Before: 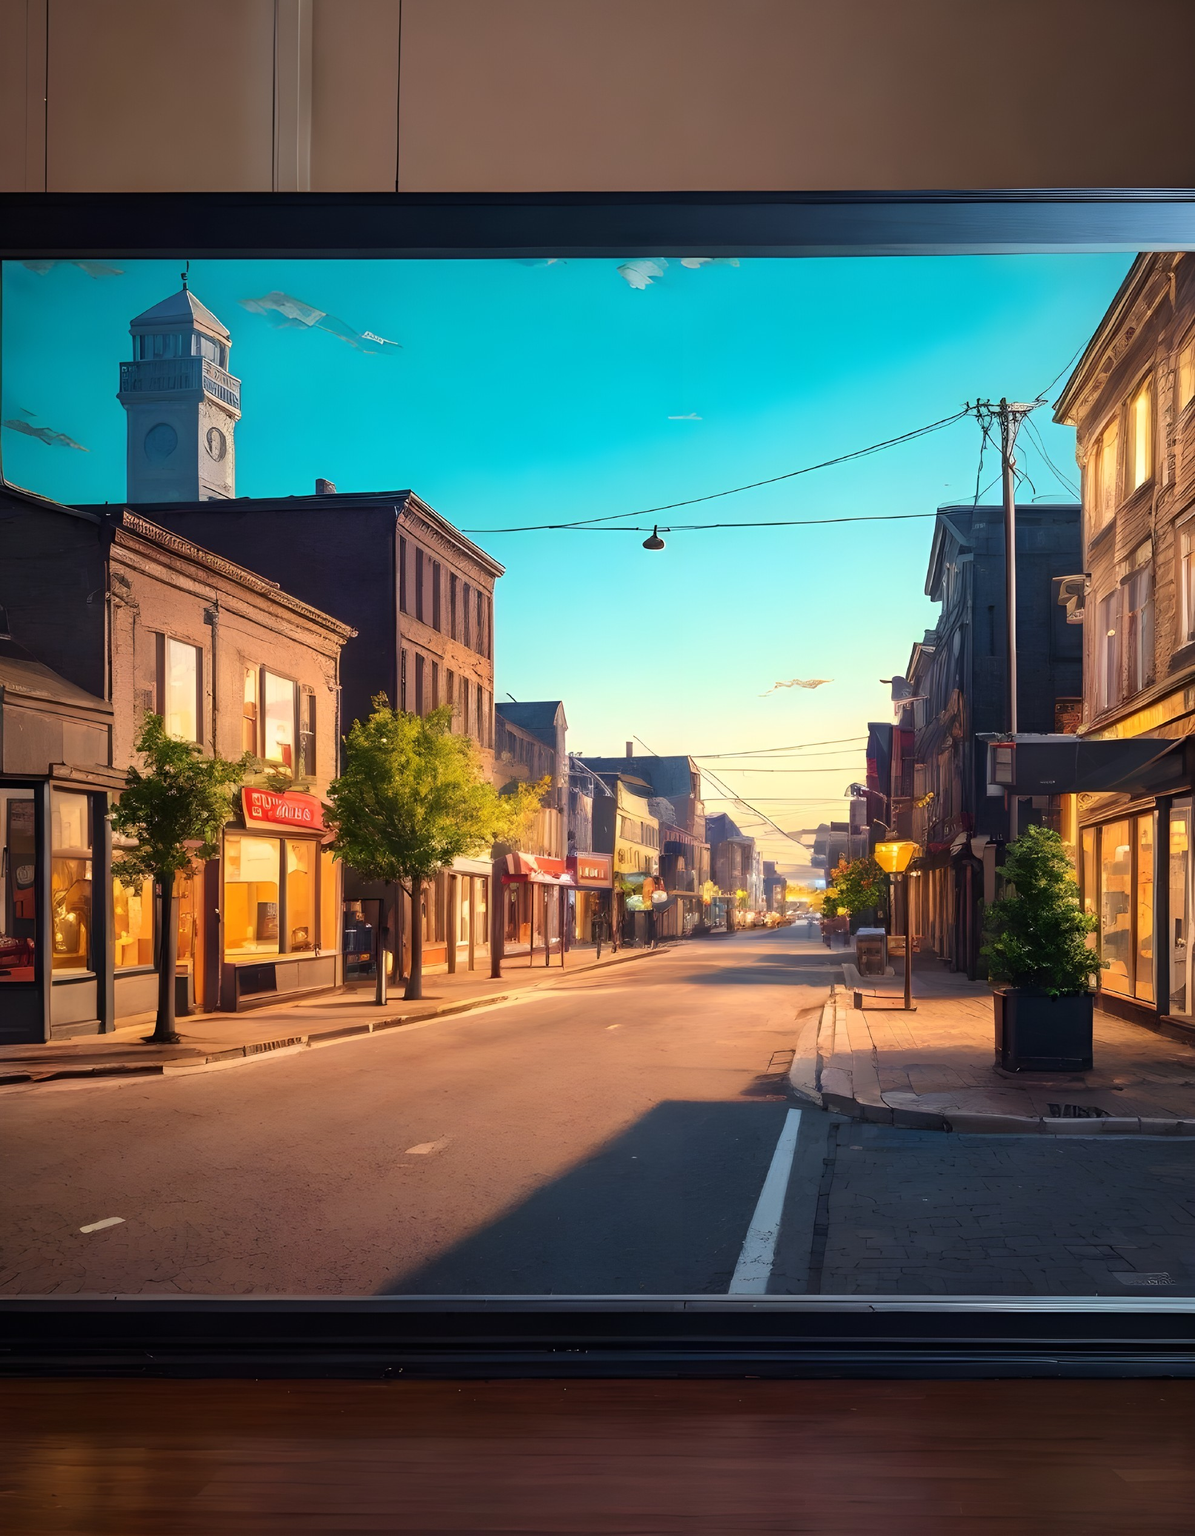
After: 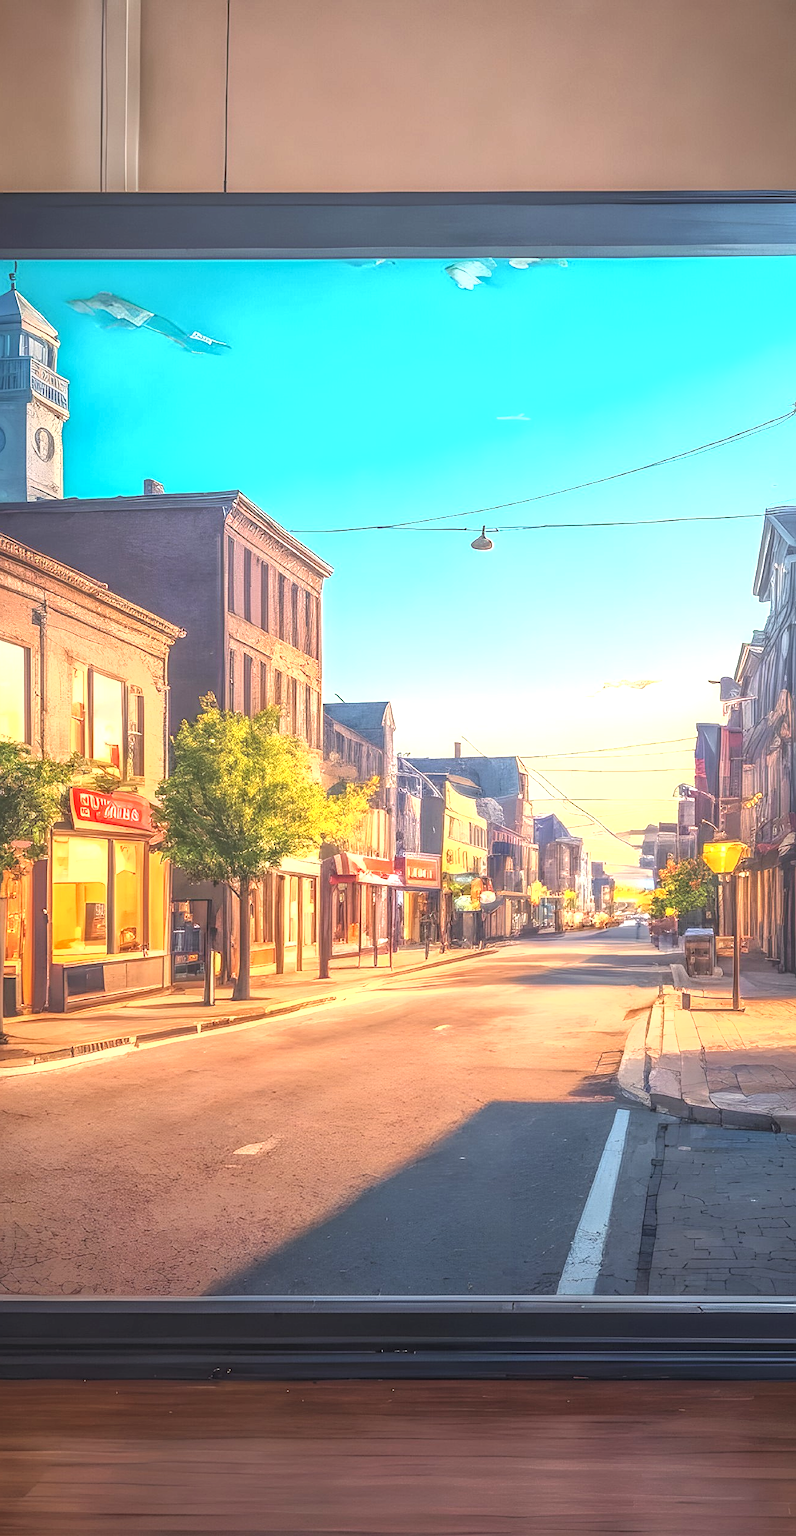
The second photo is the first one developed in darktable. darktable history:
exposure: black level correction -0.002, exposure 1.35 EV, compensate highlight preservation false
sharpen: on, module defaults
contrast brightness saturation: contrast -0.08, brightness -0.04, saturation -0.11
local contrast: highlights 20%, shadows 30%, detail 200%, midtone range 0.2
crop and rotate: left 14.436%, right 18.898%
